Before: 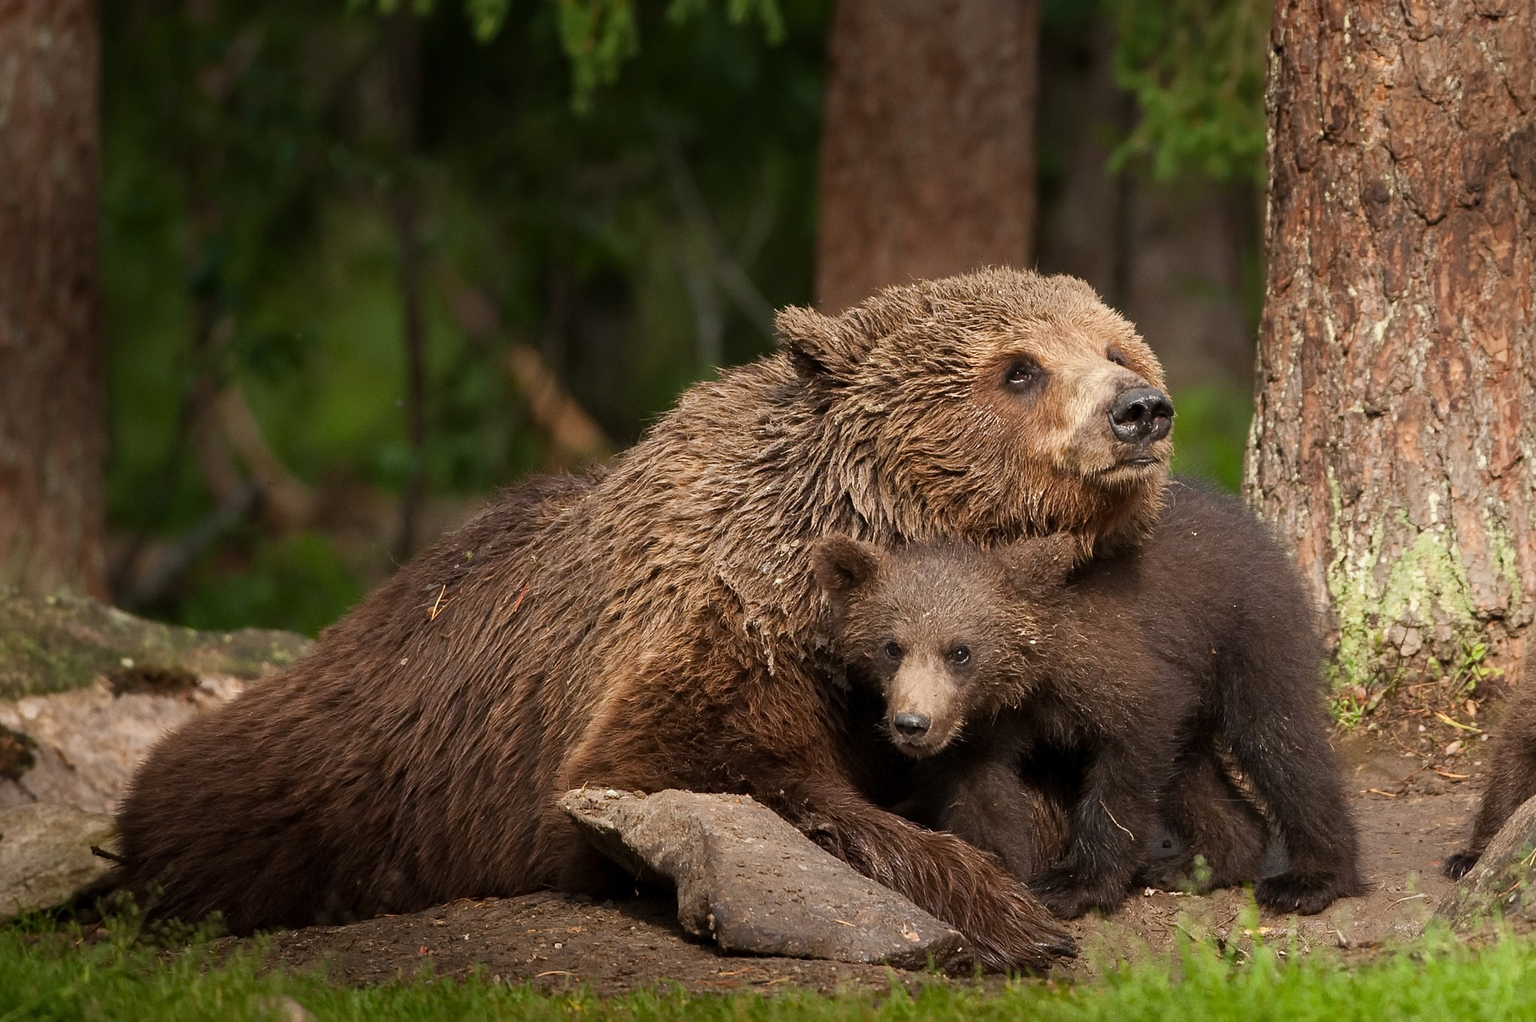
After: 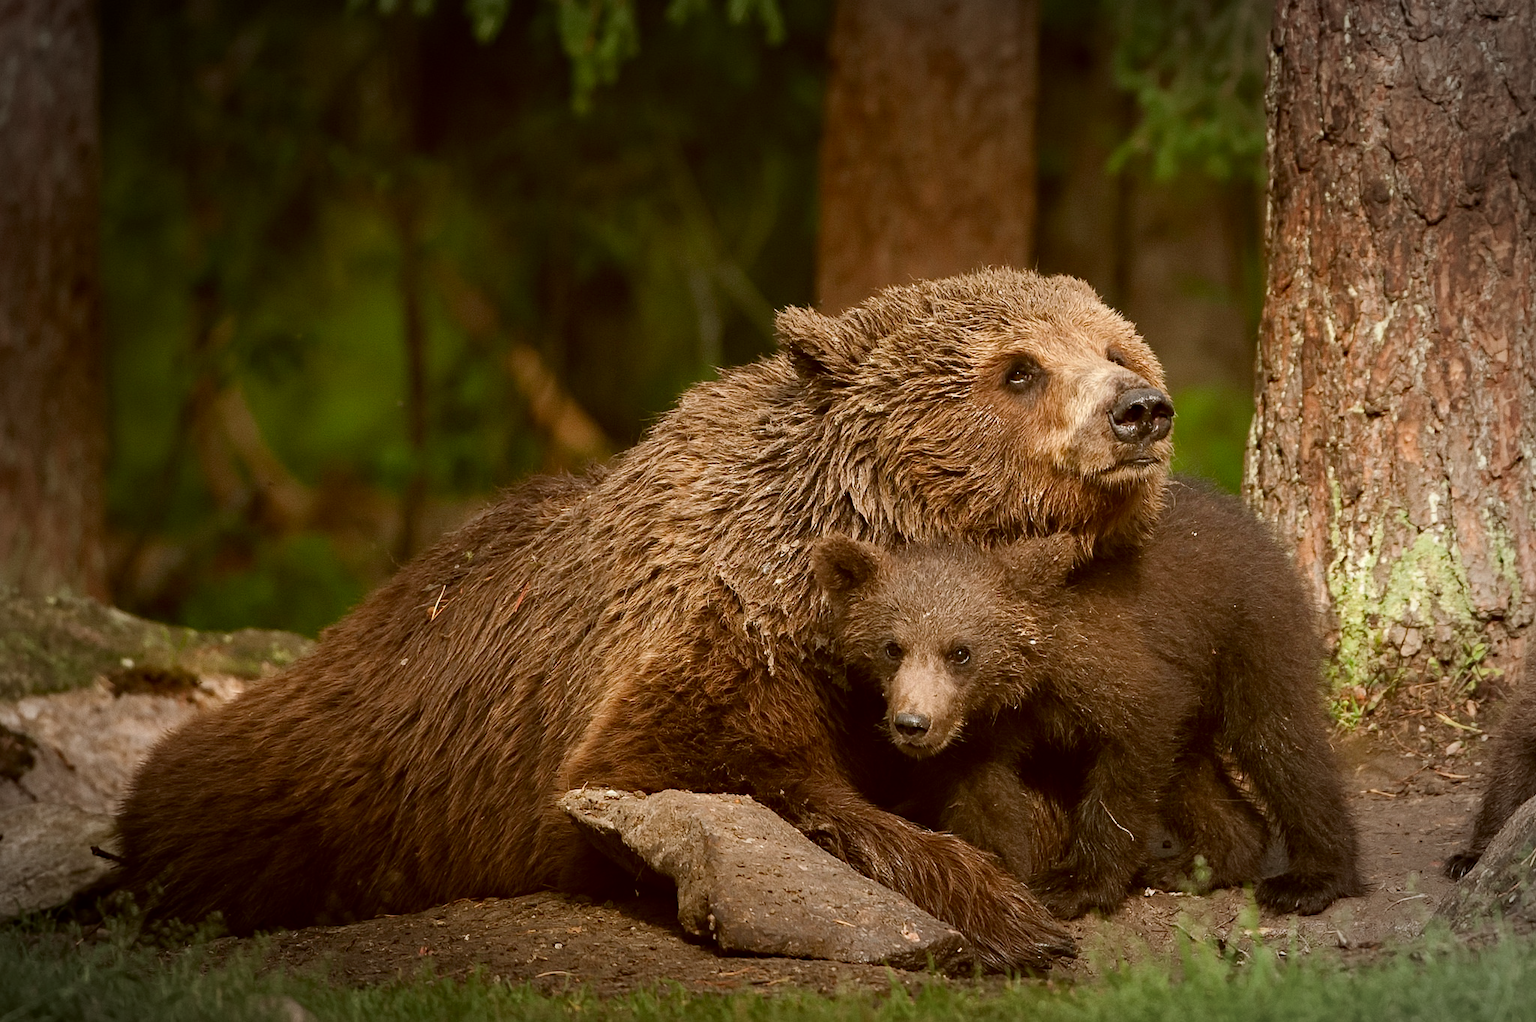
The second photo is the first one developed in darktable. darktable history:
haze removal: compatibility mode true, adaptive false
color correction: highlights a* -0.538, highlights b* 0.161, shadows a* 5.22, shadows b* 20.42
vignetting: automatic ratio true
